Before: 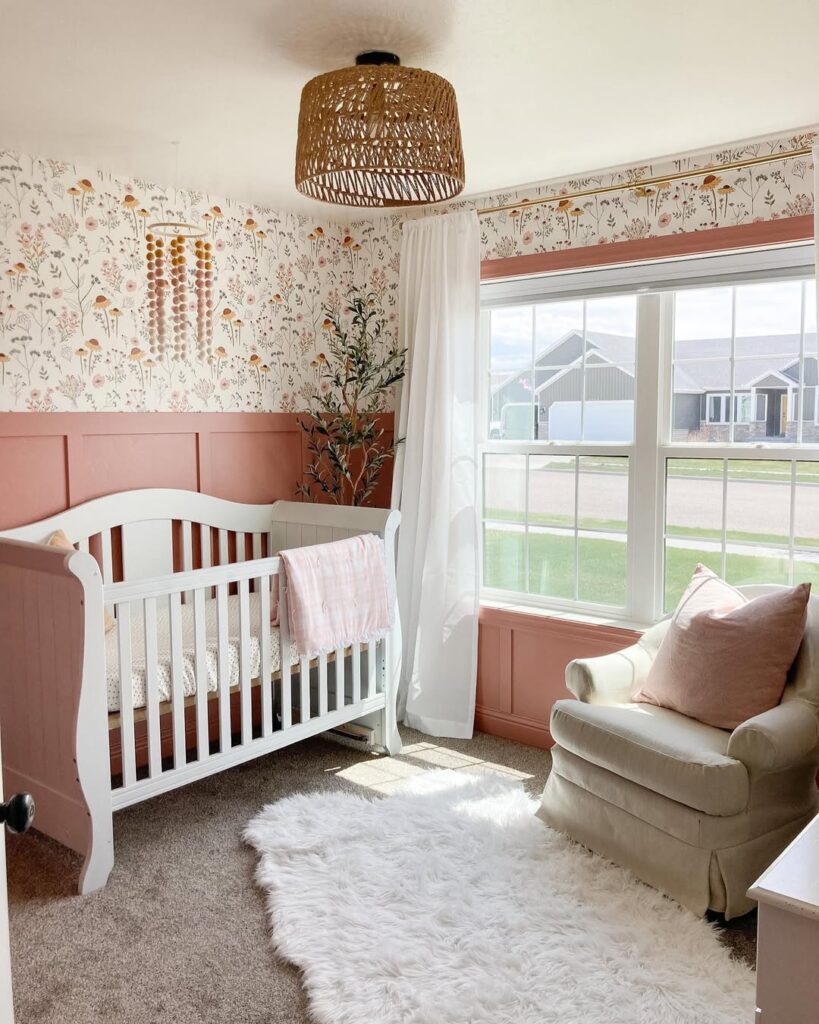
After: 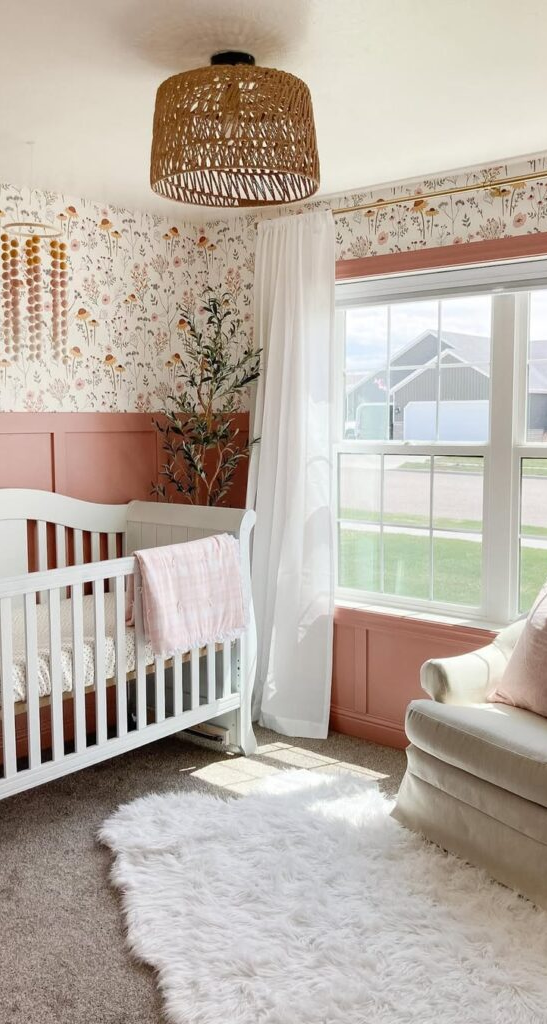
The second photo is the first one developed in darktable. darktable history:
crop and rotate: left 17.753%, right 15.404%
